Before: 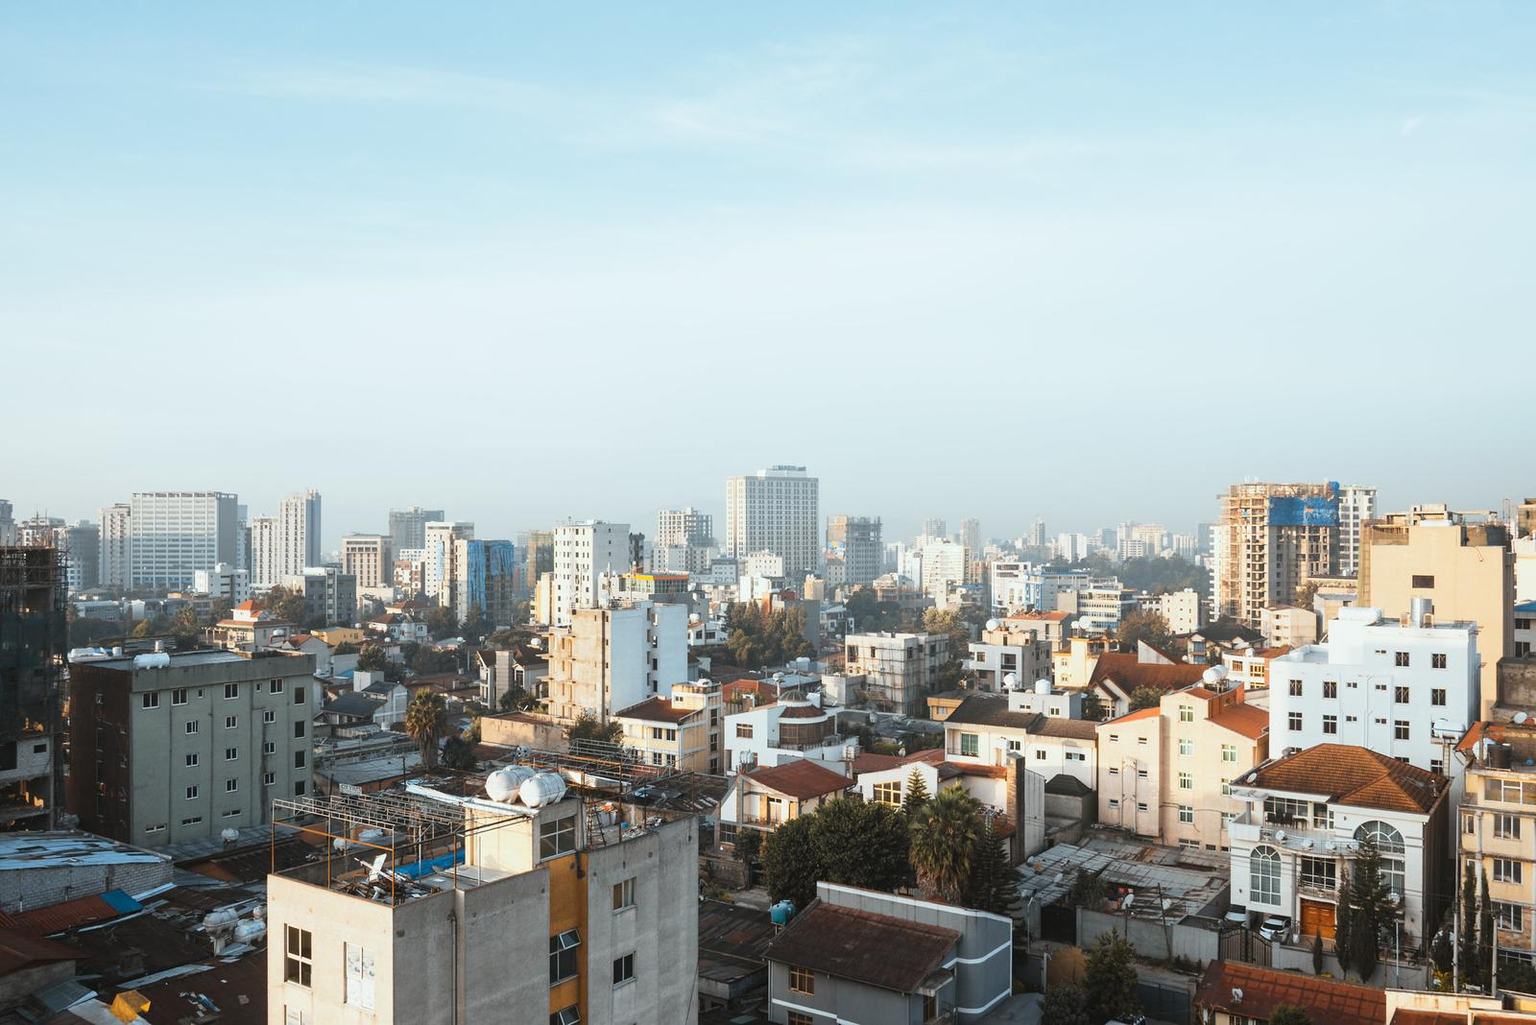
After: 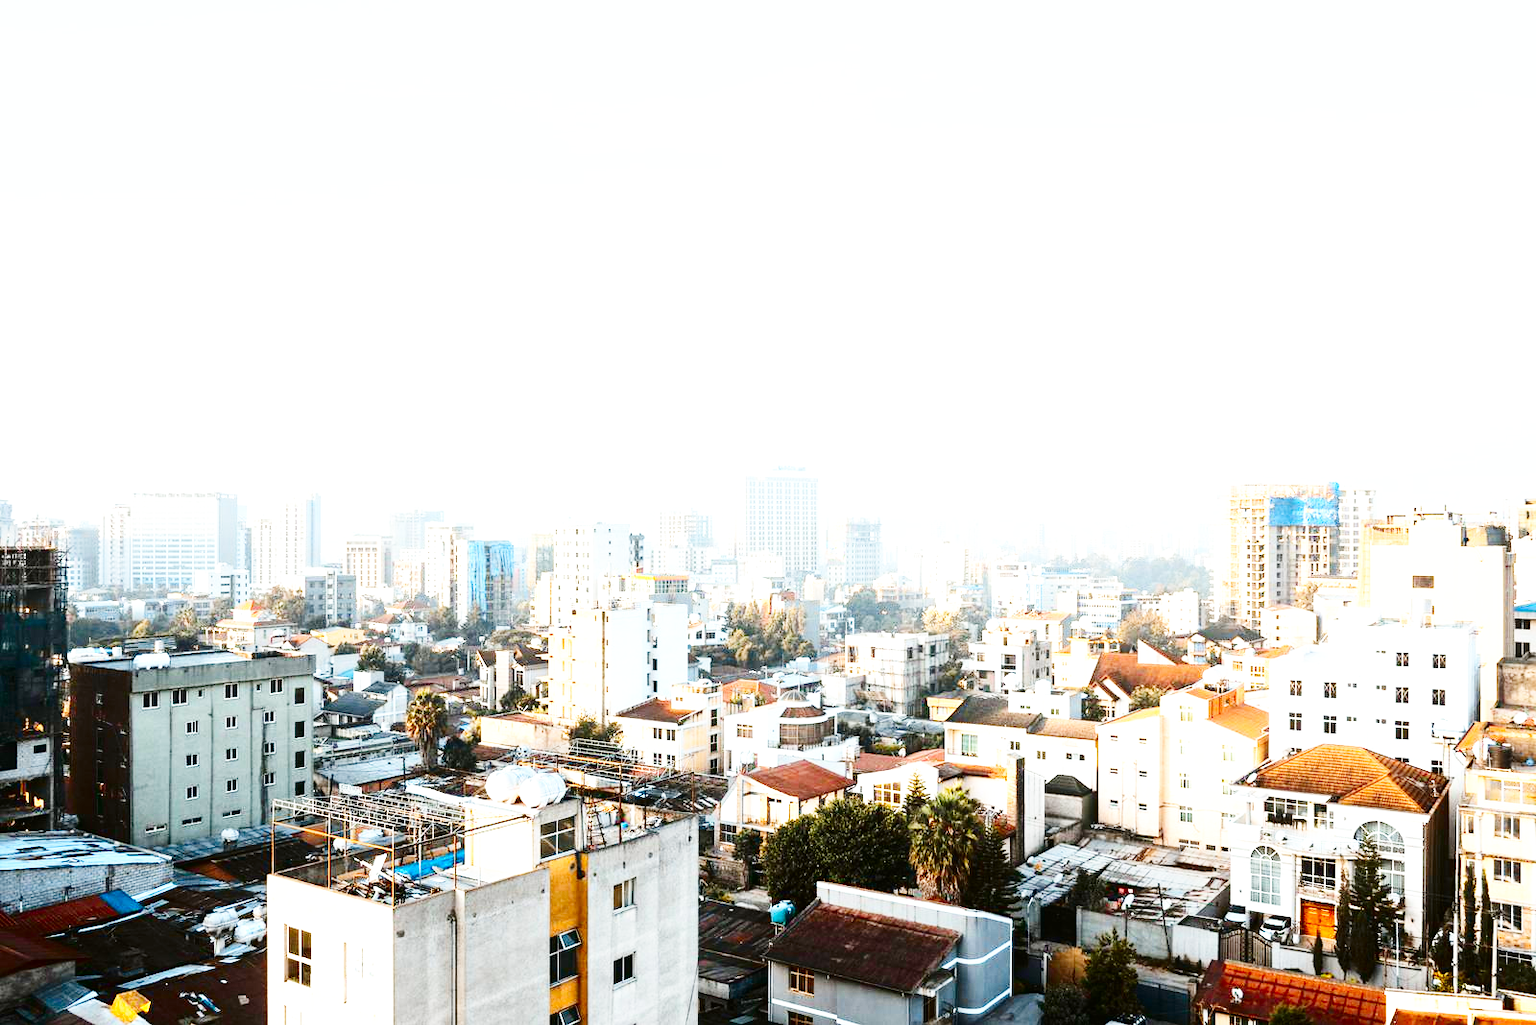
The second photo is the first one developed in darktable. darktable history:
exposure: black level correction 0, exposure 0.696 EV, compensate highlight preservation false
contrast brightness saturation: contrast 0.216, brightness -0.194, saturation 0.238
base curve: curves: ch0 [(0, 0.003) (0.001, 0.002) (0.006, 0.004) (0.02, 0.022) (0.048, 0.086) (0.094, 0.234) (0.162, 0.431) (0.258, 0.629) (0.385, 0.8) (0.548, 0.918) (0.751, 0.988) (1, 1)], preserve colors none
